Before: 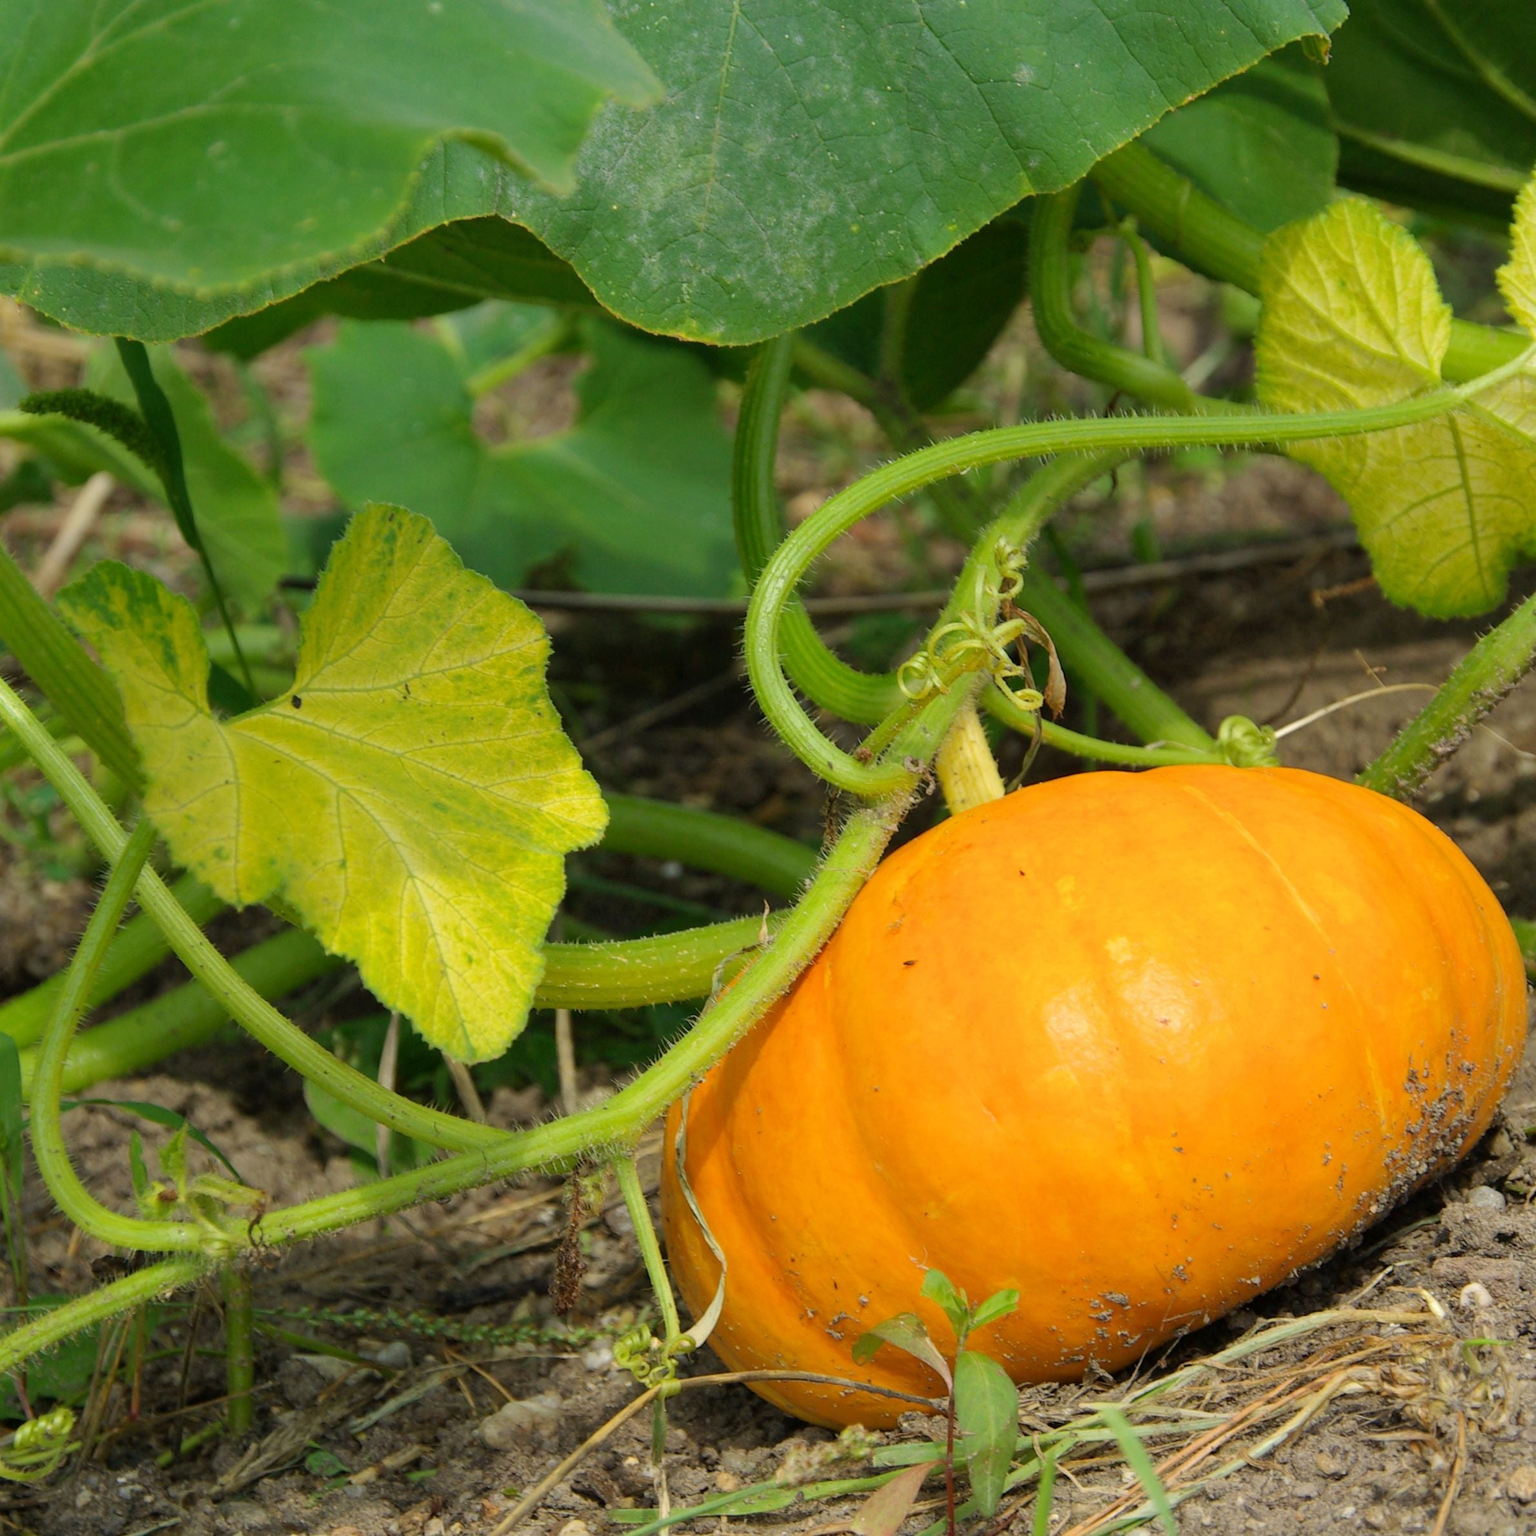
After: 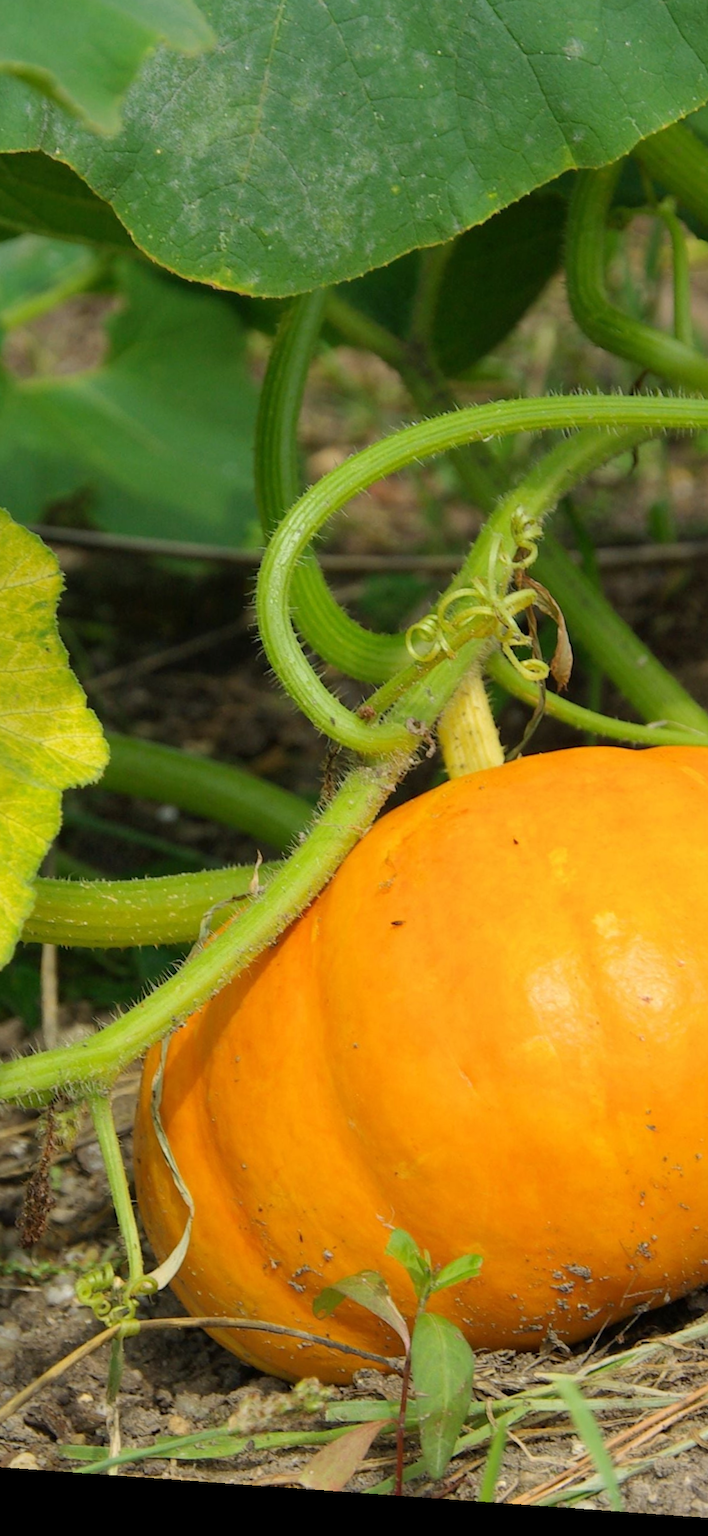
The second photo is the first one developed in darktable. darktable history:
crop: left 33.452%, top 6.025%, right 23.155%
rotate and perspective: rotation 4.1°, automatic cropping off
